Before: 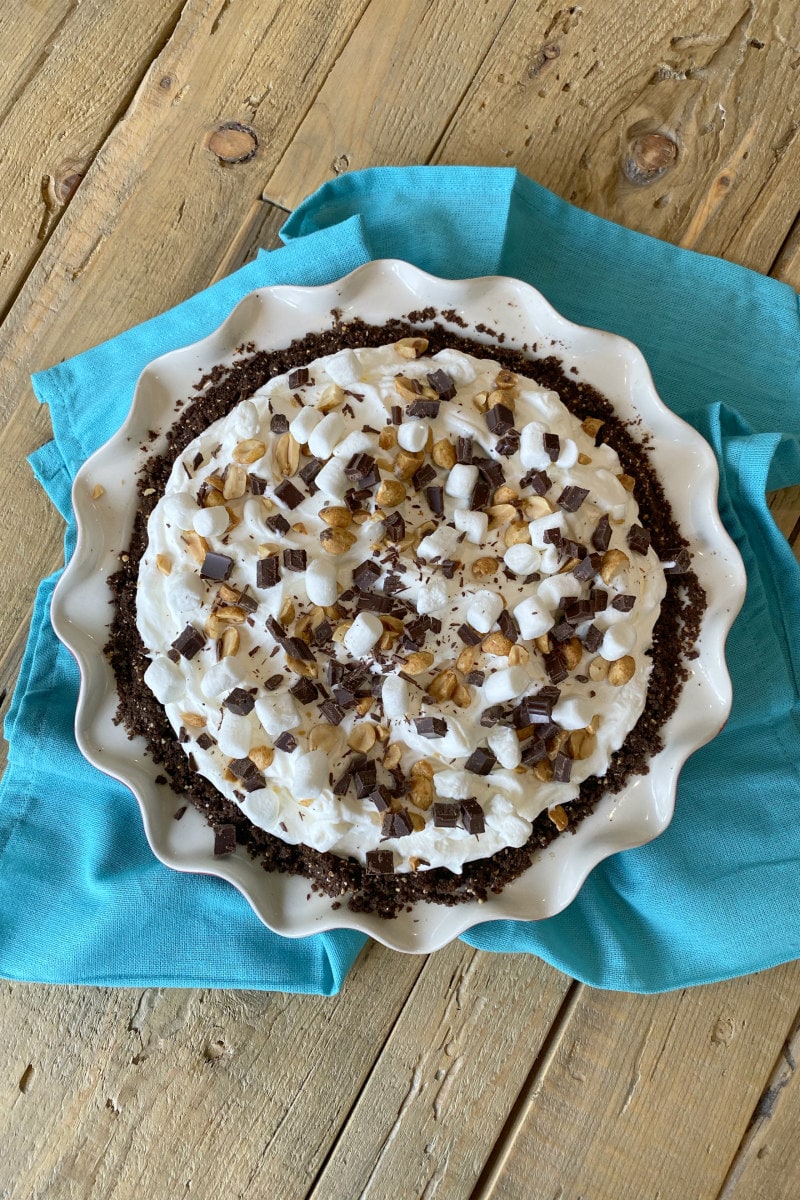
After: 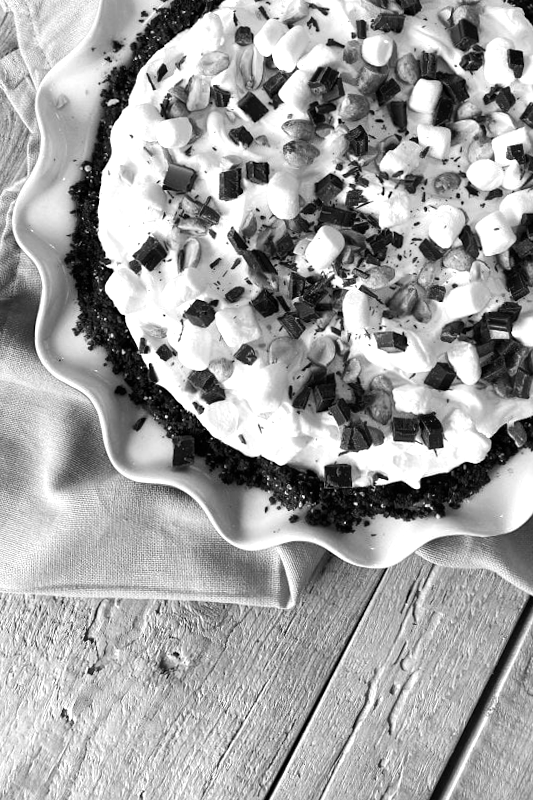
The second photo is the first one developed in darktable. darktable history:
crop and rotate: angle -0.82°, left 3.85%, top 31.828%, right 27.992%
monochrome: size 3.1
tone equalizer: -8 EV -0.75 EV, -7 EV -0.7 EV, -6 EV -0.6 EV, -5 EV -0.4 EV, -3 EV 0.4 EV, -2 EV 0.6 EV, -1 EV 0.7 EV, +0 EV 0.75 EV, edges refinement/feathering 500, mask exposure compensation -1.57 EV, preserve details no
